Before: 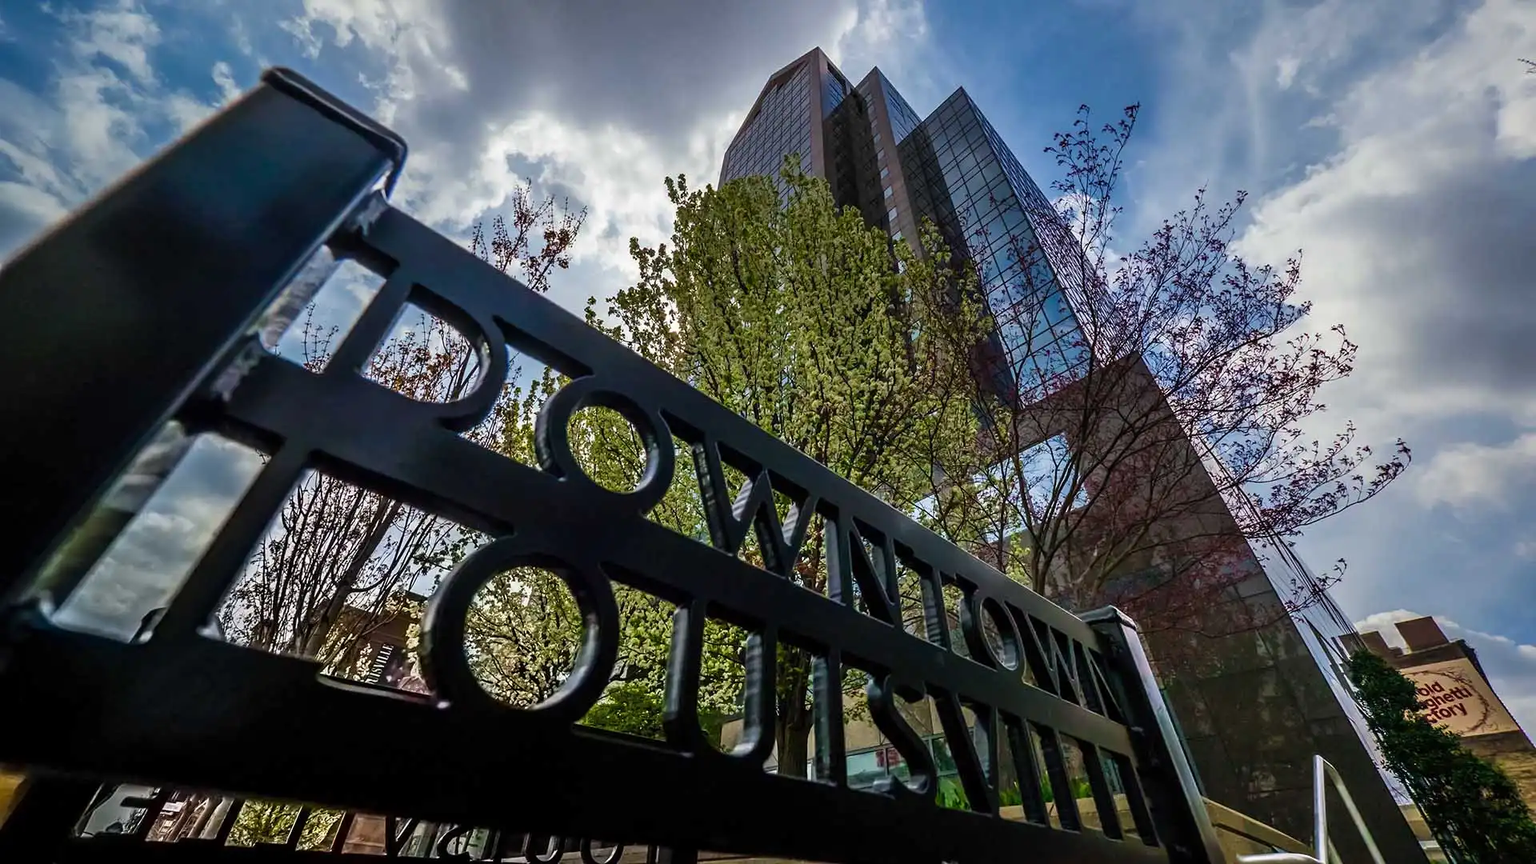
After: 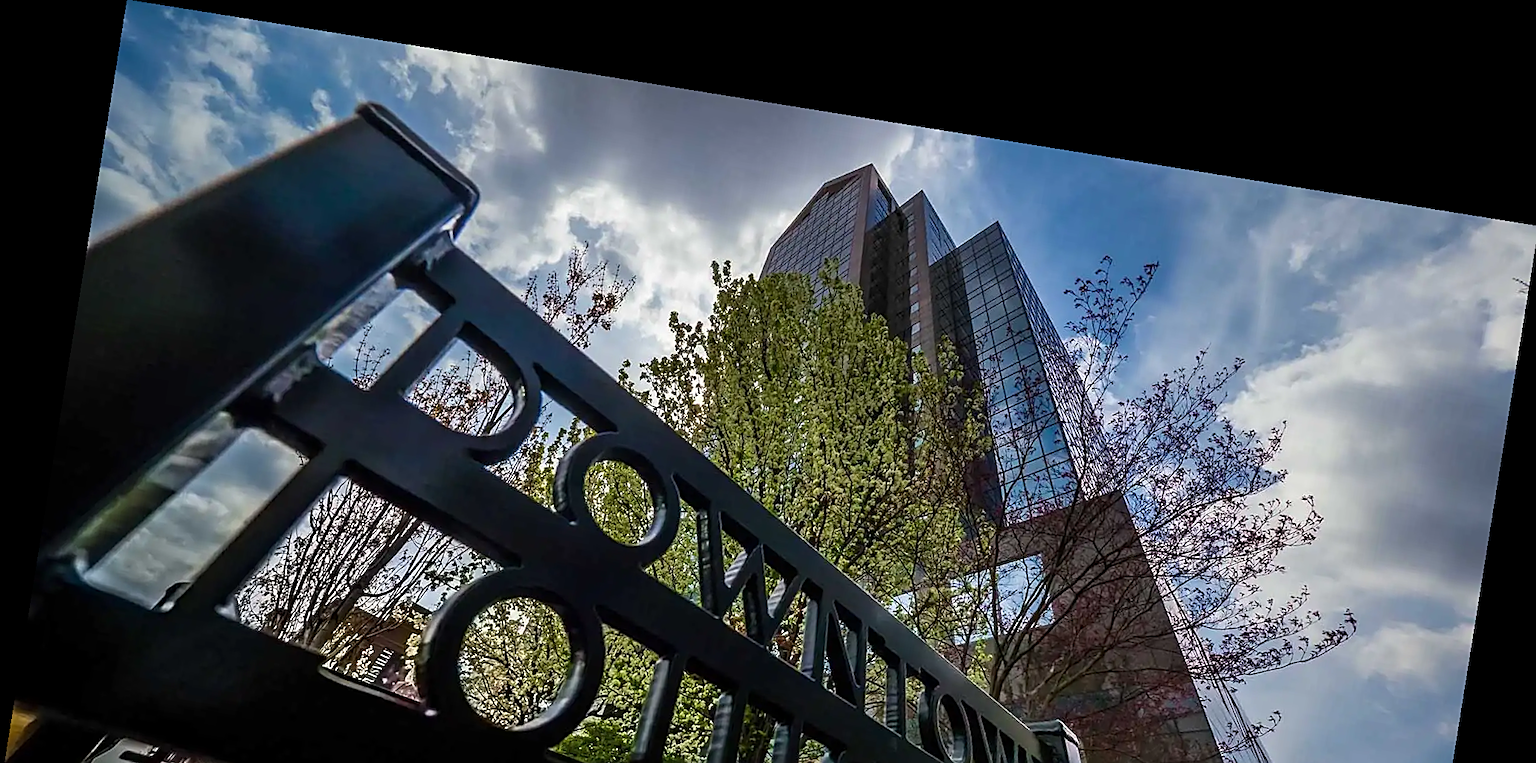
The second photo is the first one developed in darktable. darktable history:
rotate and perspective: rotation 9.12°, automatic cropping off
crop: bottom 24.967%
sharpen: on, module defaults
